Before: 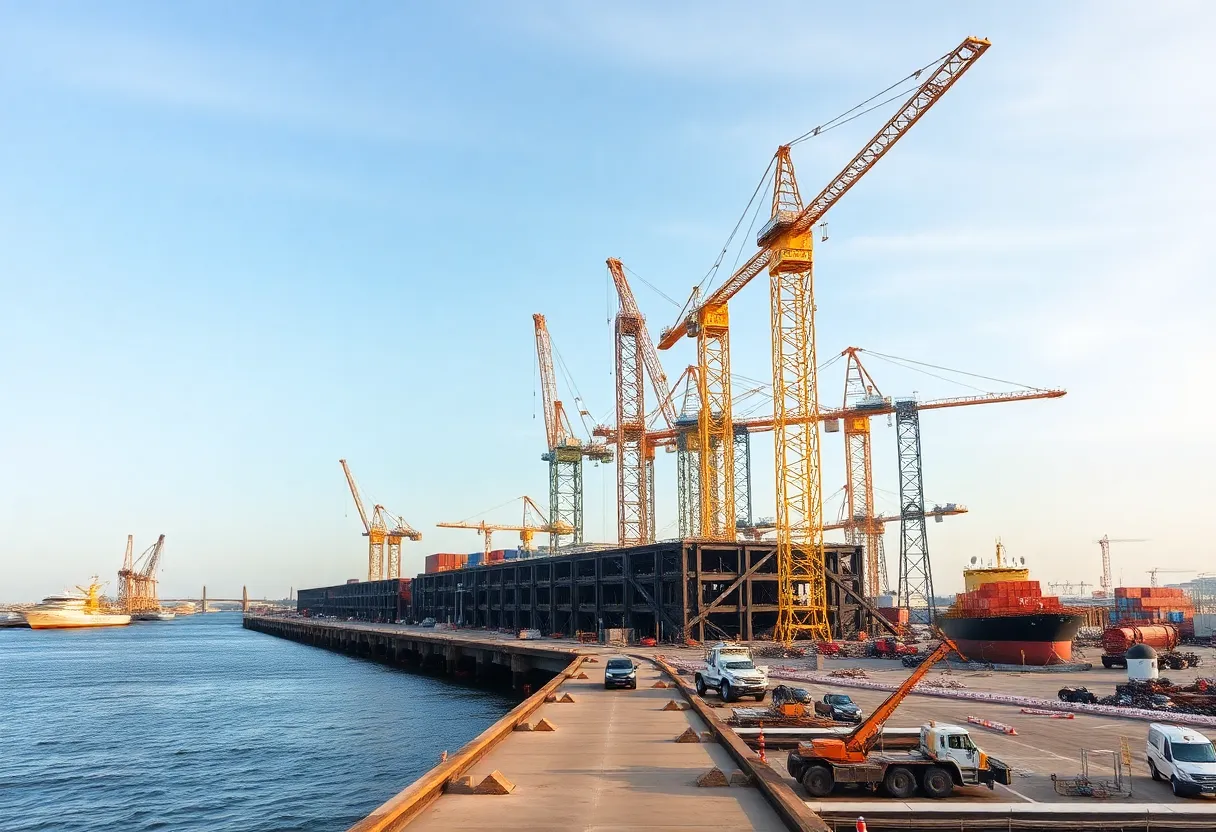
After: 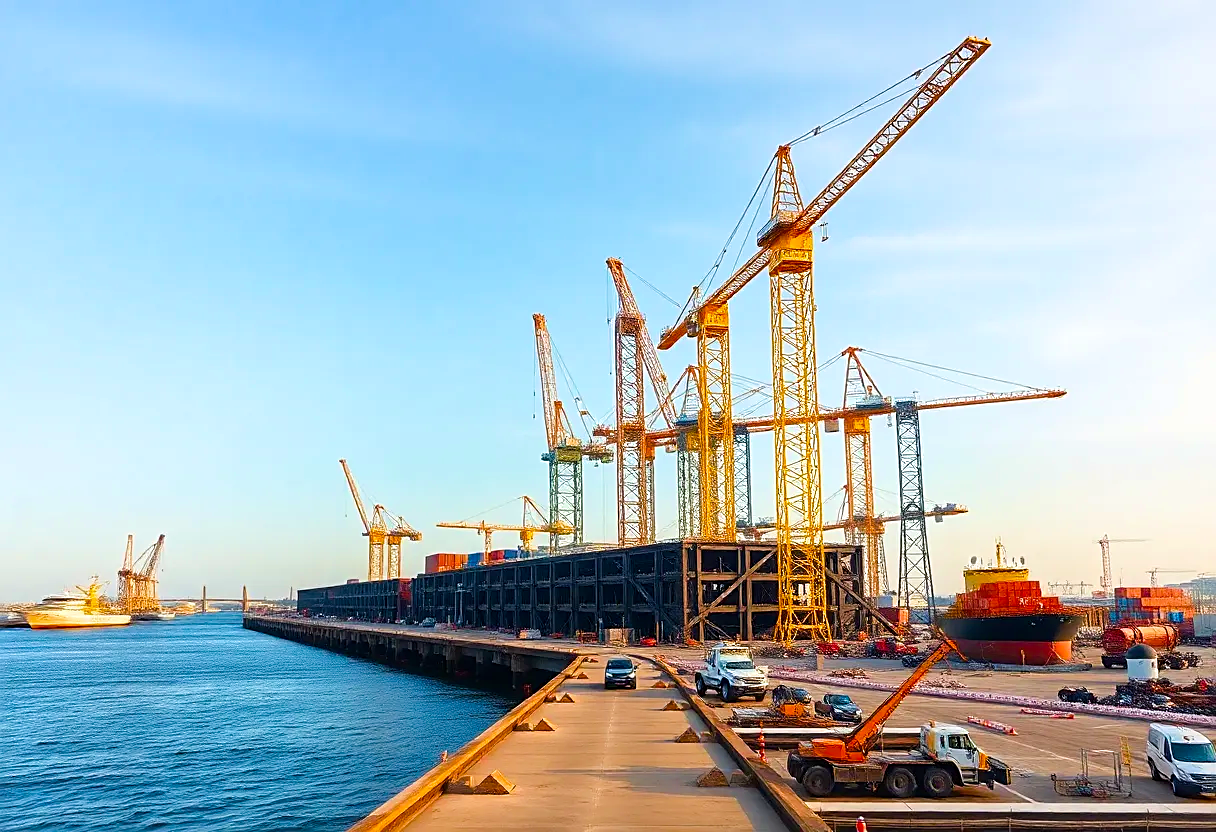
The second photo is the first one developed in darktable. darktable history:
sharpen: on, module defaults
velvia: strength 50.89%, mid-tones bias 0.511
